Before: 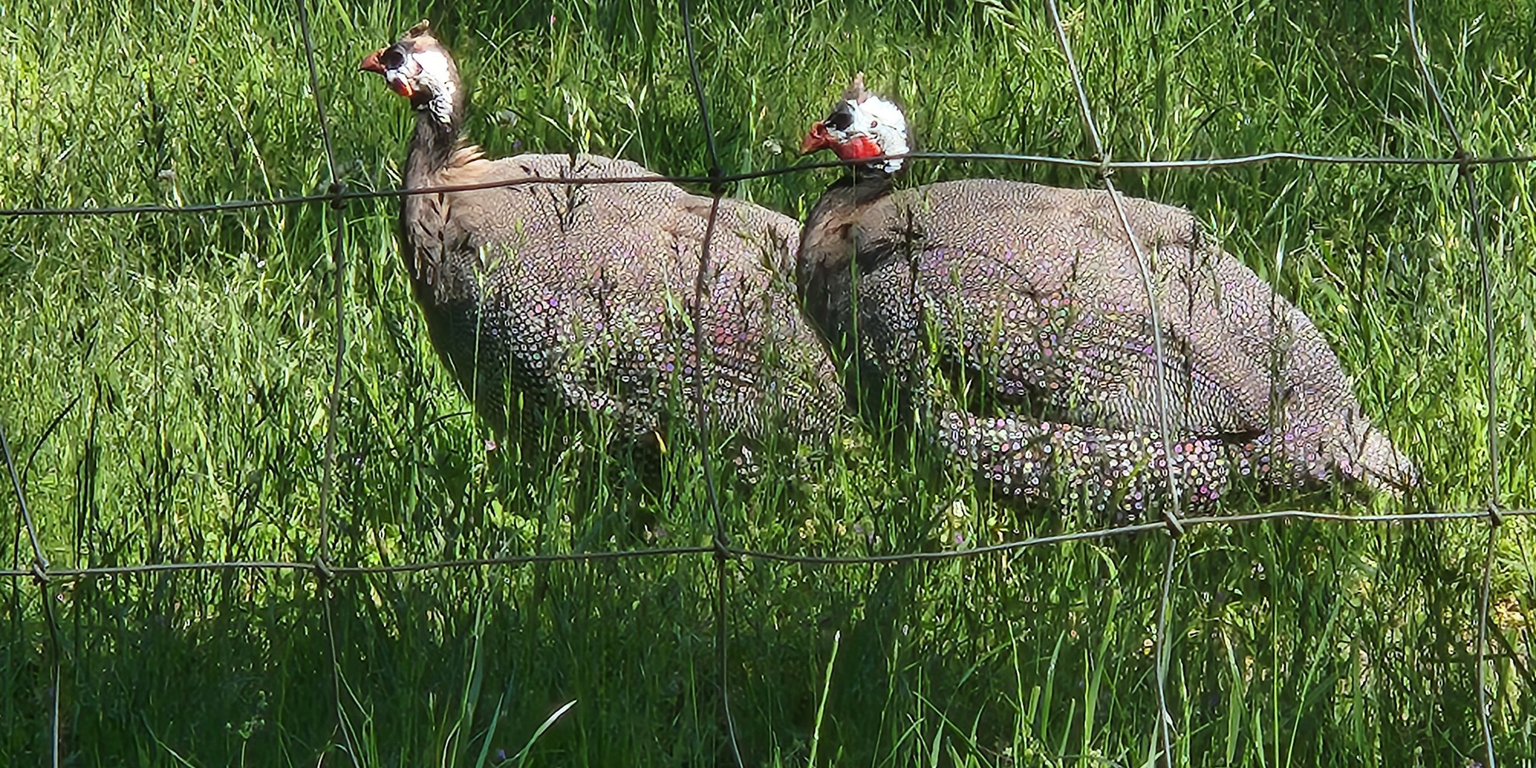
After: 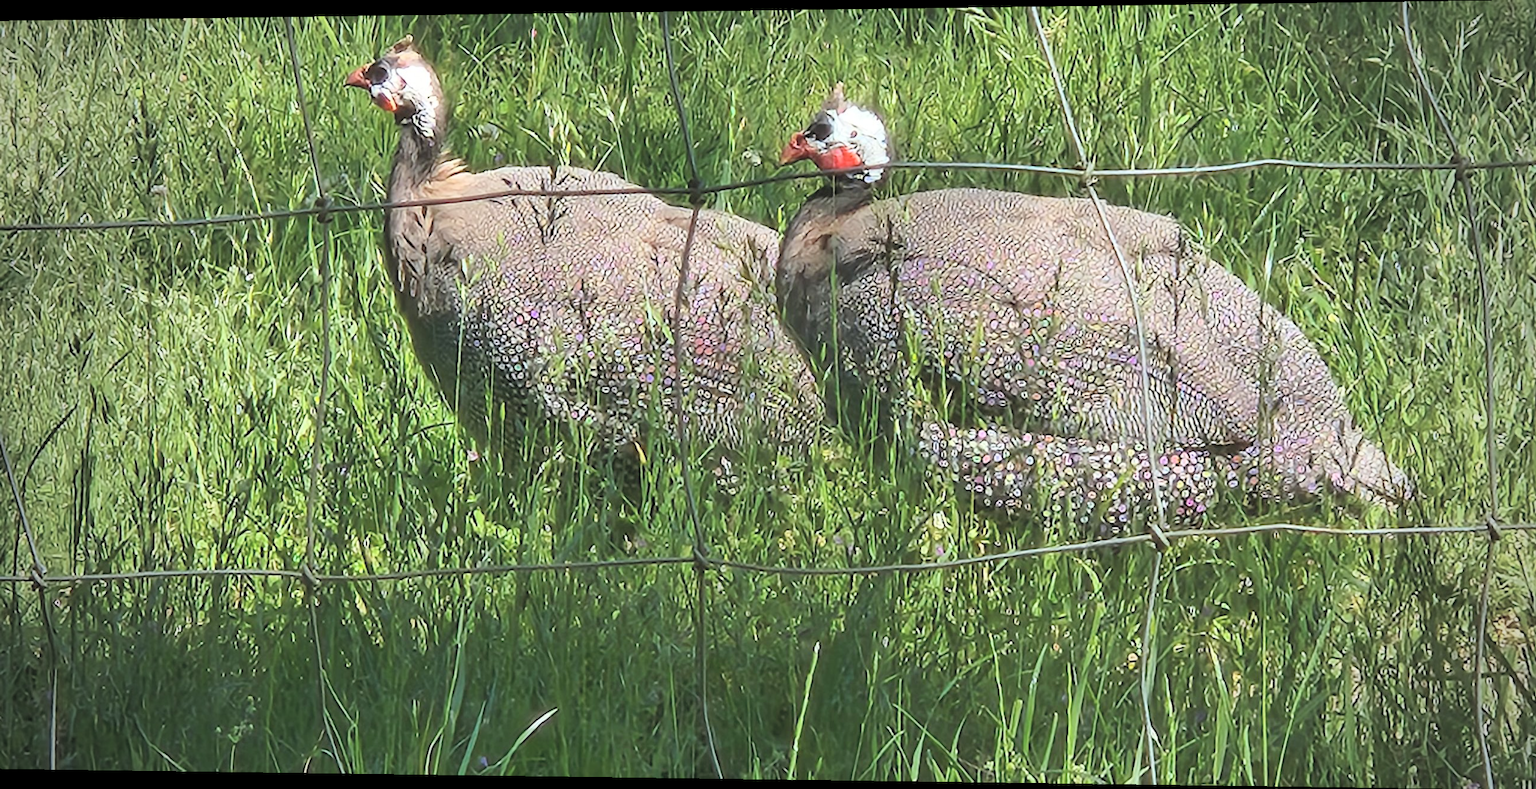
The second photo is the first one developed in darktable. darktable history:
rotate and perspective: lens shift (horizontal) -0.055, automatic cropping off
vignetting: fall-off start 71.74%
contrast brightness saturation: brightness 0.28
